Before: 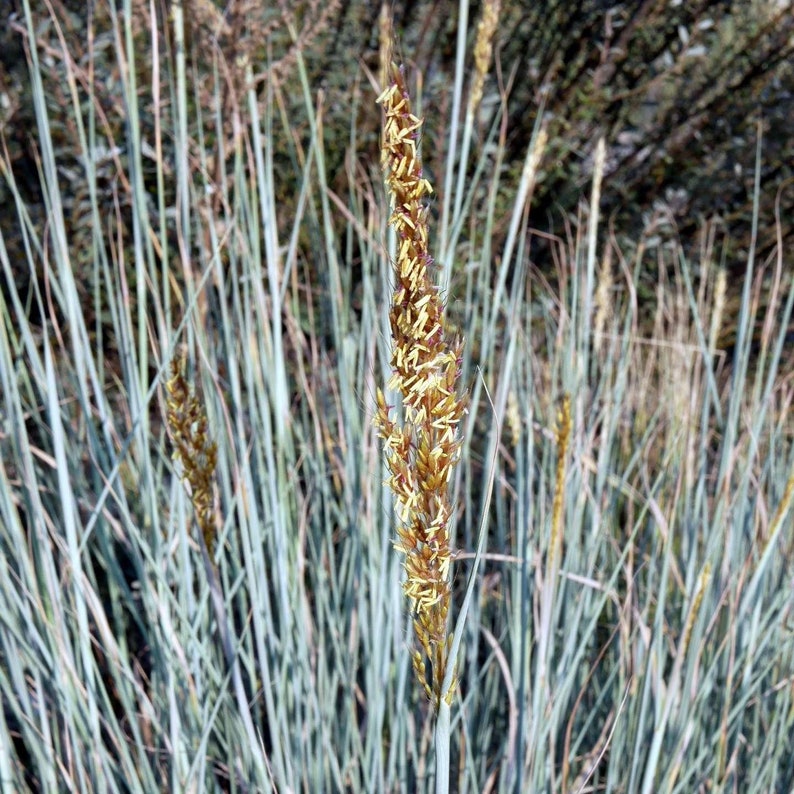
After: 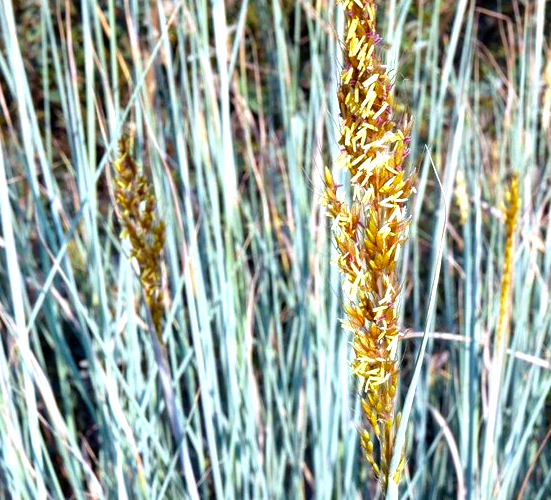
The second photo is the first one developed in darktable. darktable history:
color balance rgb: perceptual saturation grading › global saturation 29.776%, perceptual brilliance grading › global brilliance 18.574%, global vibrance 20%
crop: left 6.671%, top 27.943%, right 23.812%, bottom 8.991%
